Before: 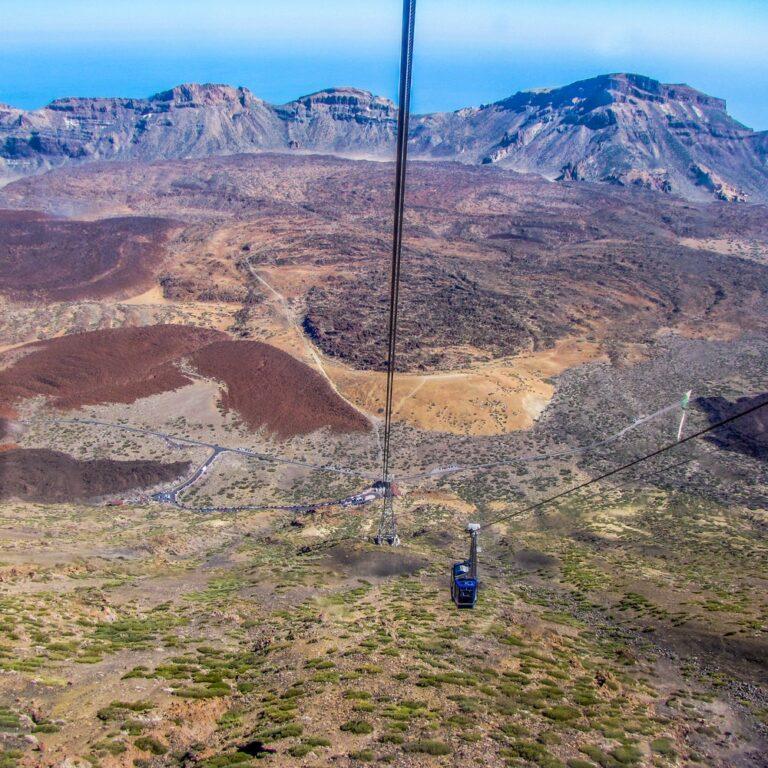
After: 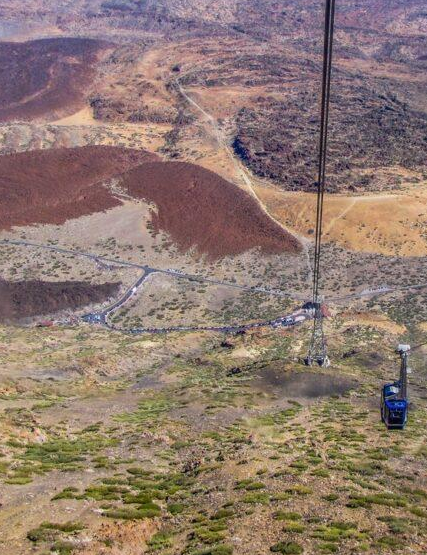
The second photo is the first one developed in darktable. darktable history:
crop: left 9.163%, top 23.369%, right 35.112%, bottom 4.287%
contrast equalizer: y [[0.5, 0.5, 0.472, 0.5, 0.5, 0.5], [0.5 ×6], [0.5 ×6], [0 ×6], [0 ×6]], mix 0.58
